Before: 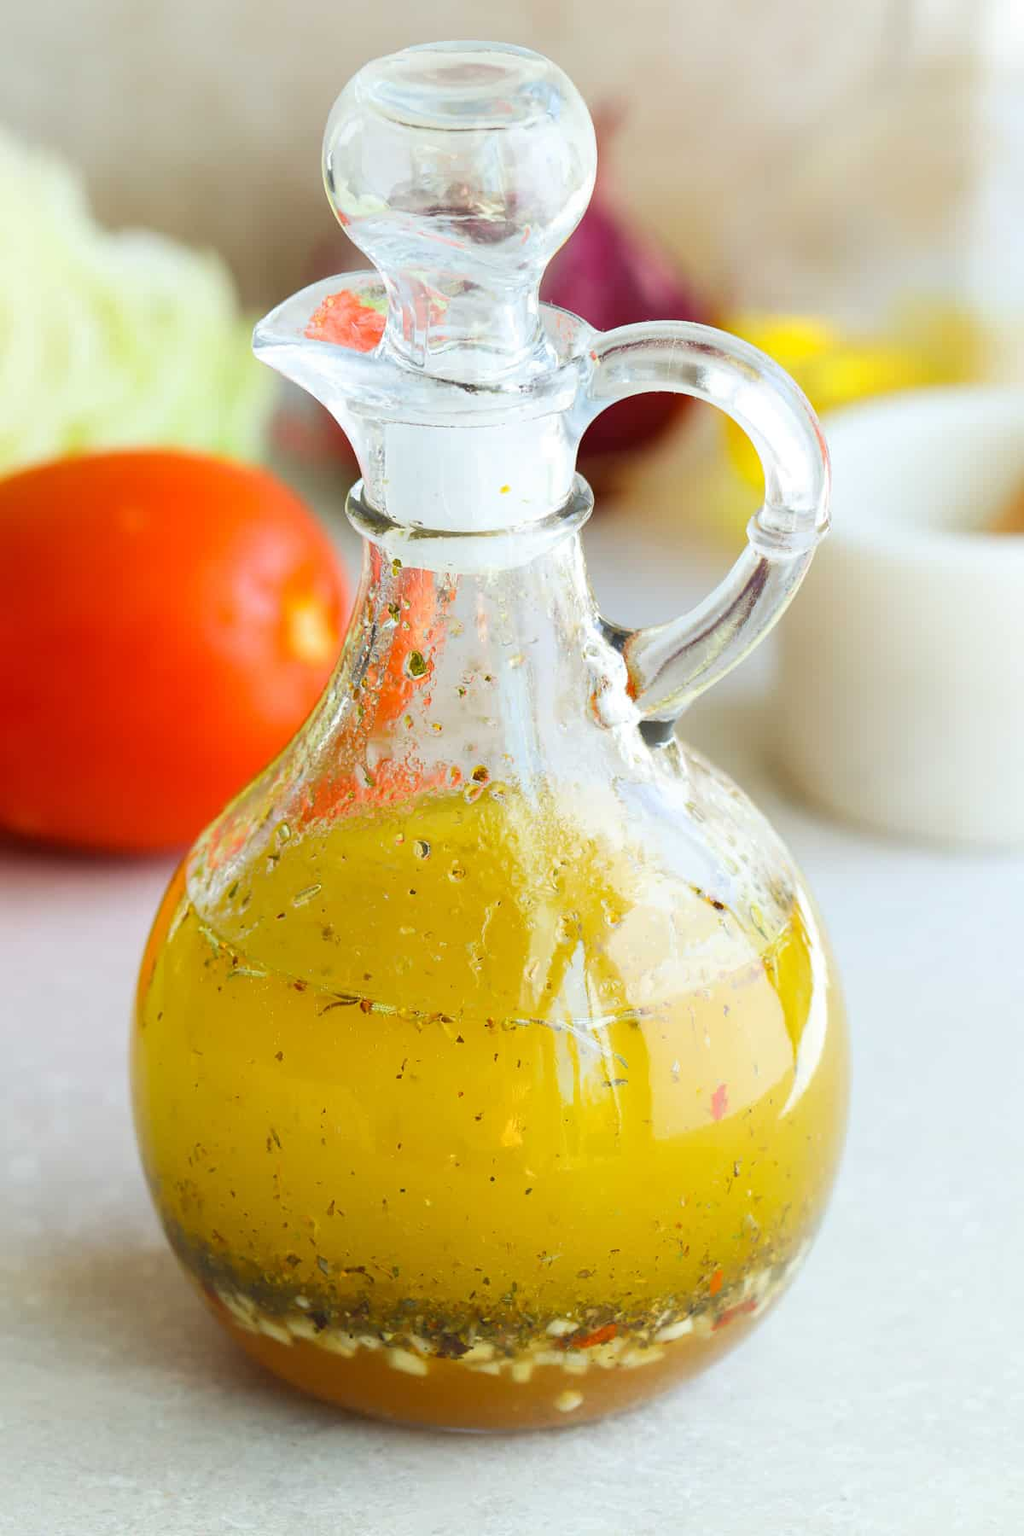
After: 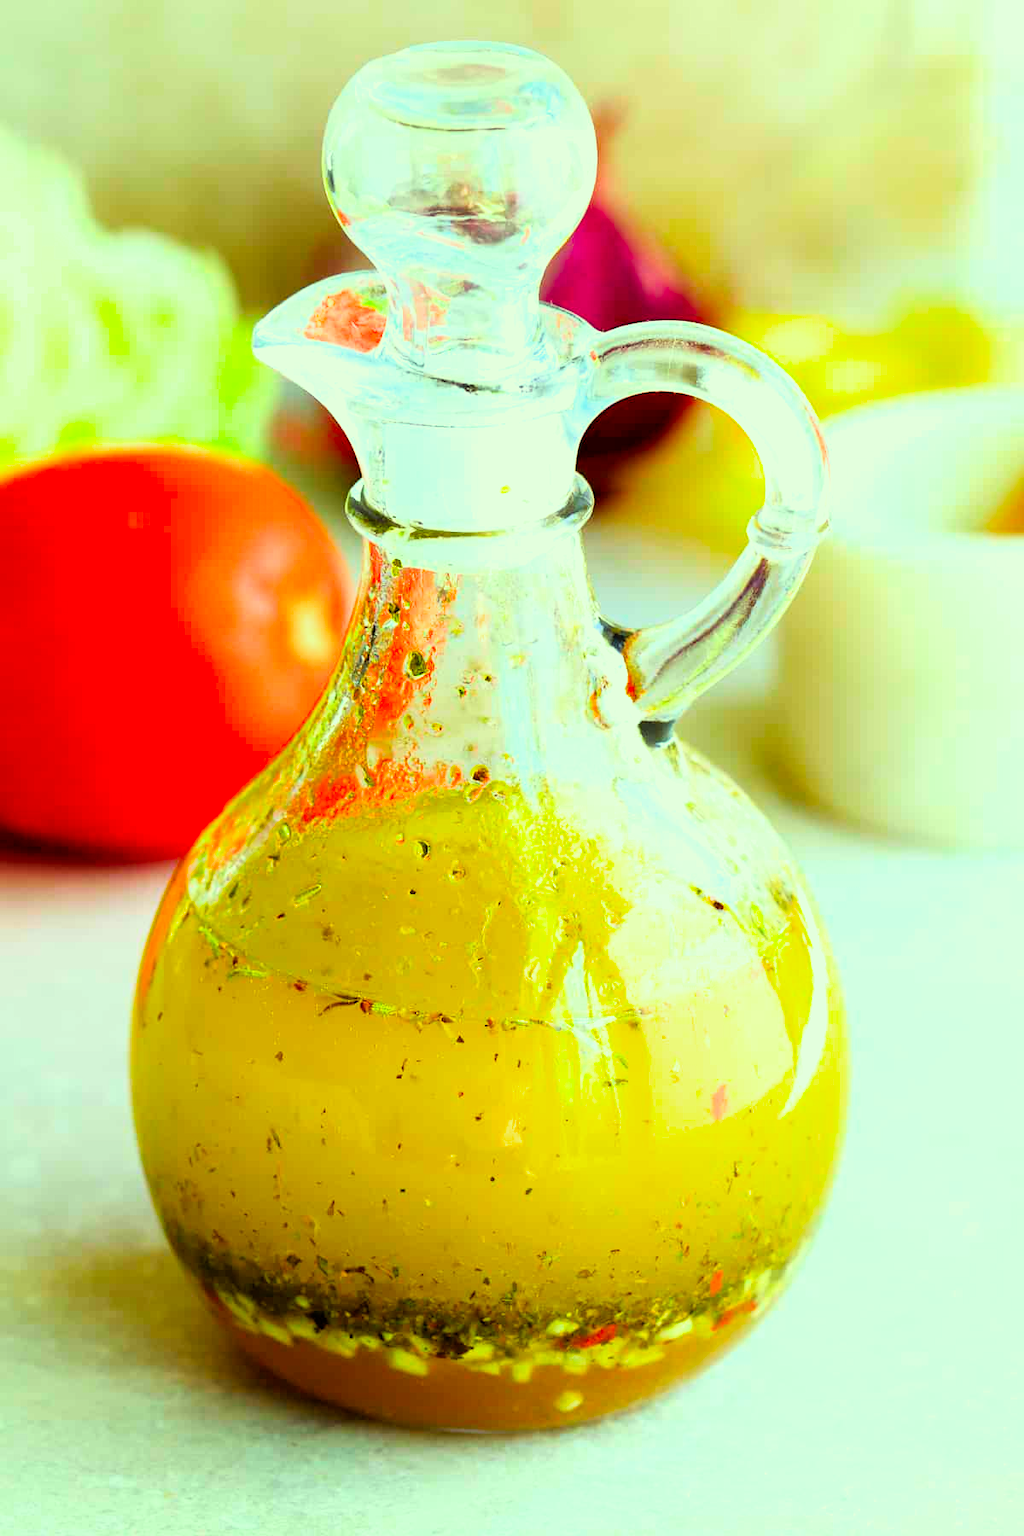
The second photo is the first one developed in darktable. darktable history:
color balance rgb: perceptual saturation grading › global saturation 25%, global vibrance 20%
color correction: highlights a* -10.77, highlights b* 9.8, saturation 1.72
filmic rgb: black relative exposure -3.57 EV, white relative exposure 2.29 EV, hardness 3.41
